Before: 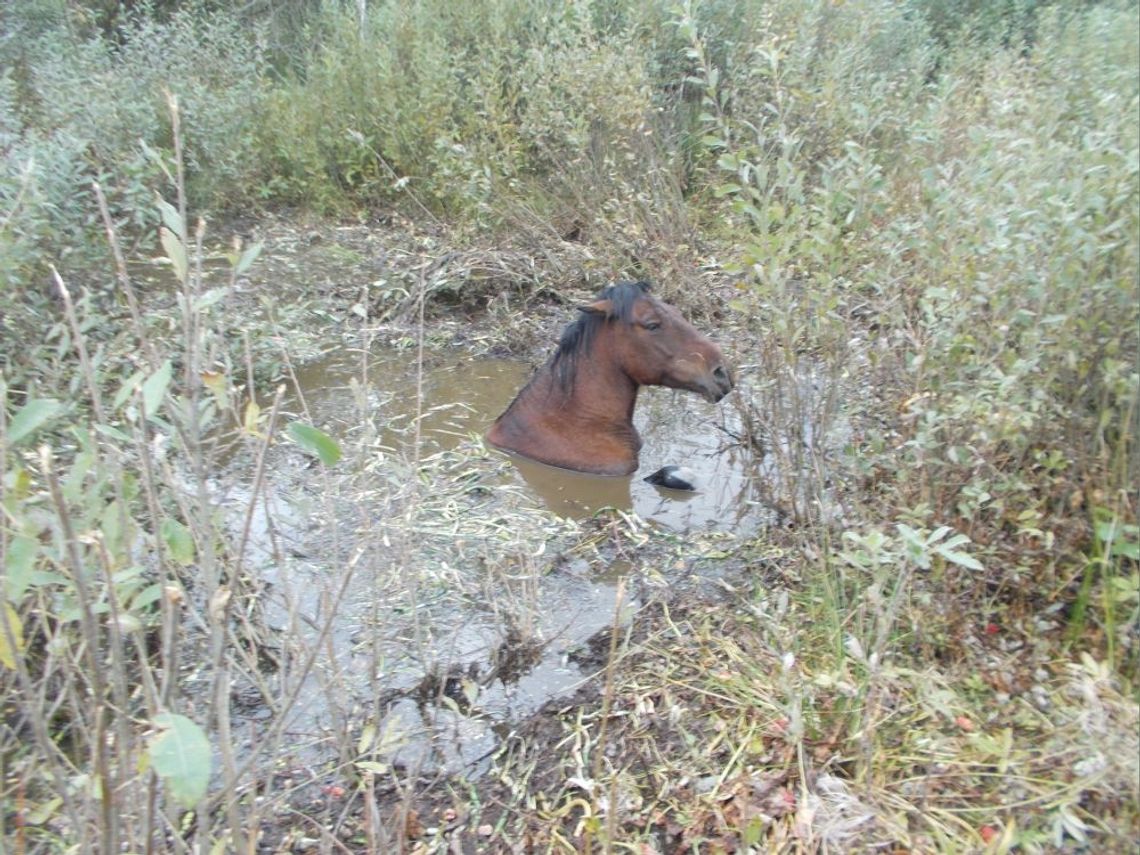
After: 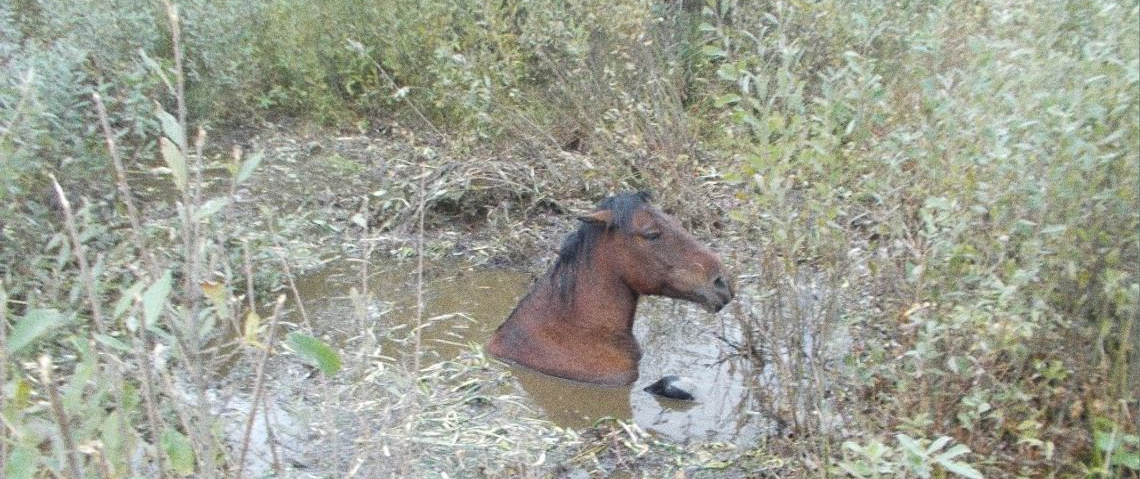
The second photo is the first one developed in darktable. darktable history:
crop and rotate: top 10.605%, bottom 33.274%
grain: coarseness 0.09 ISO, strength 40%
